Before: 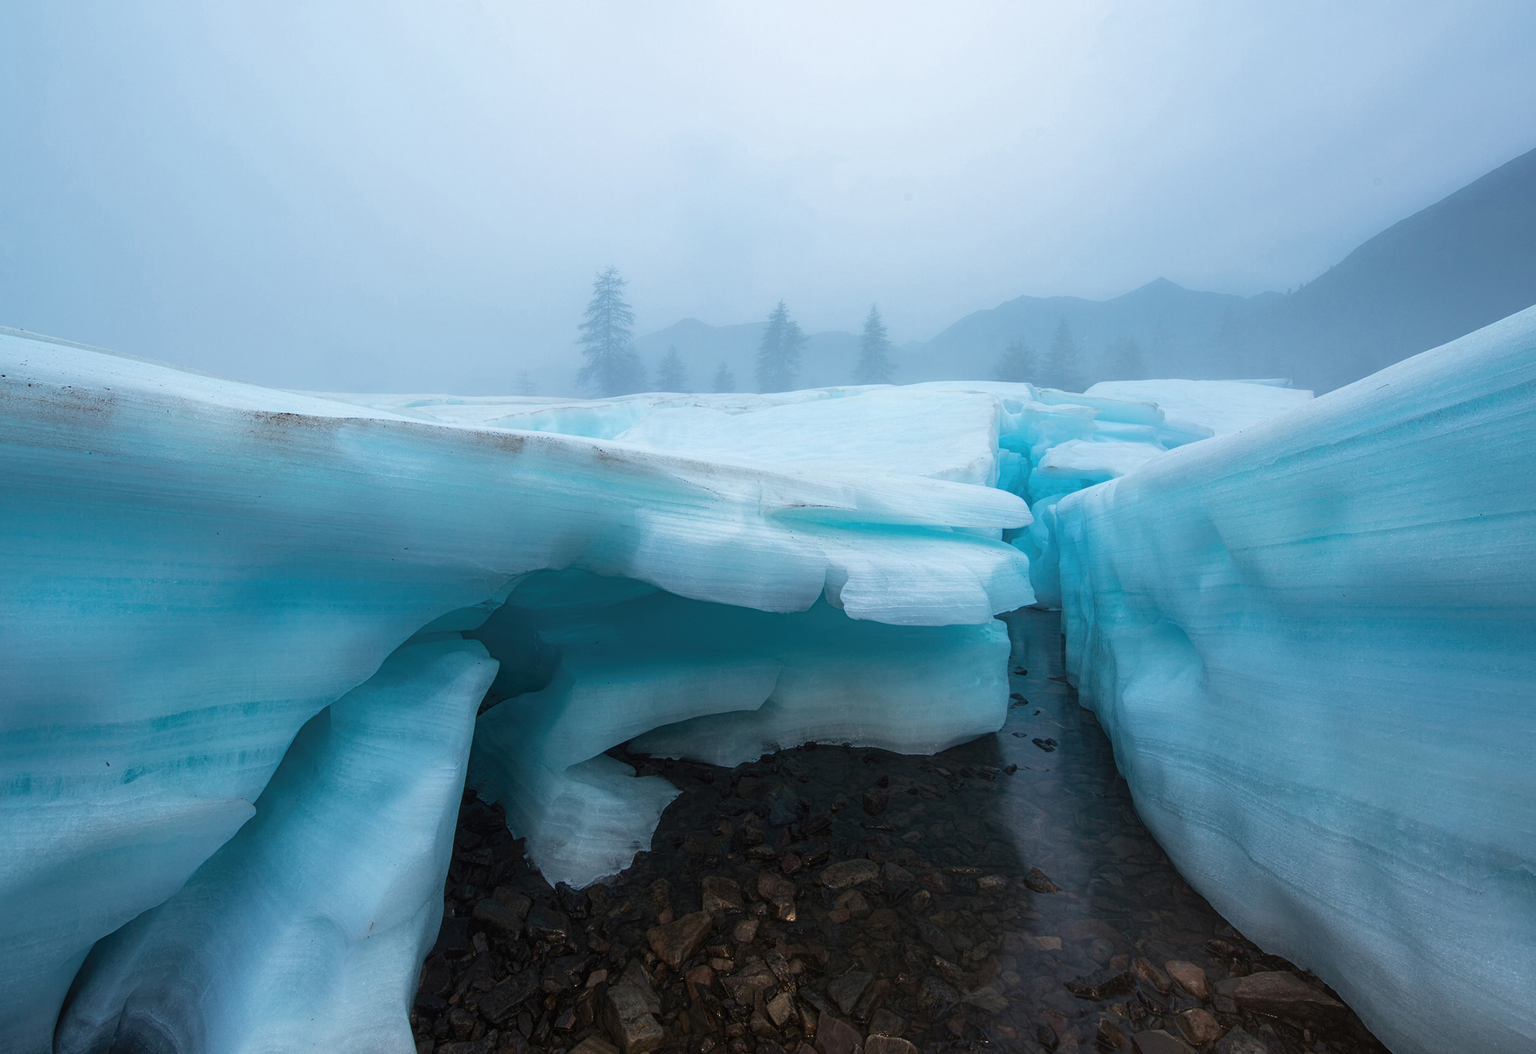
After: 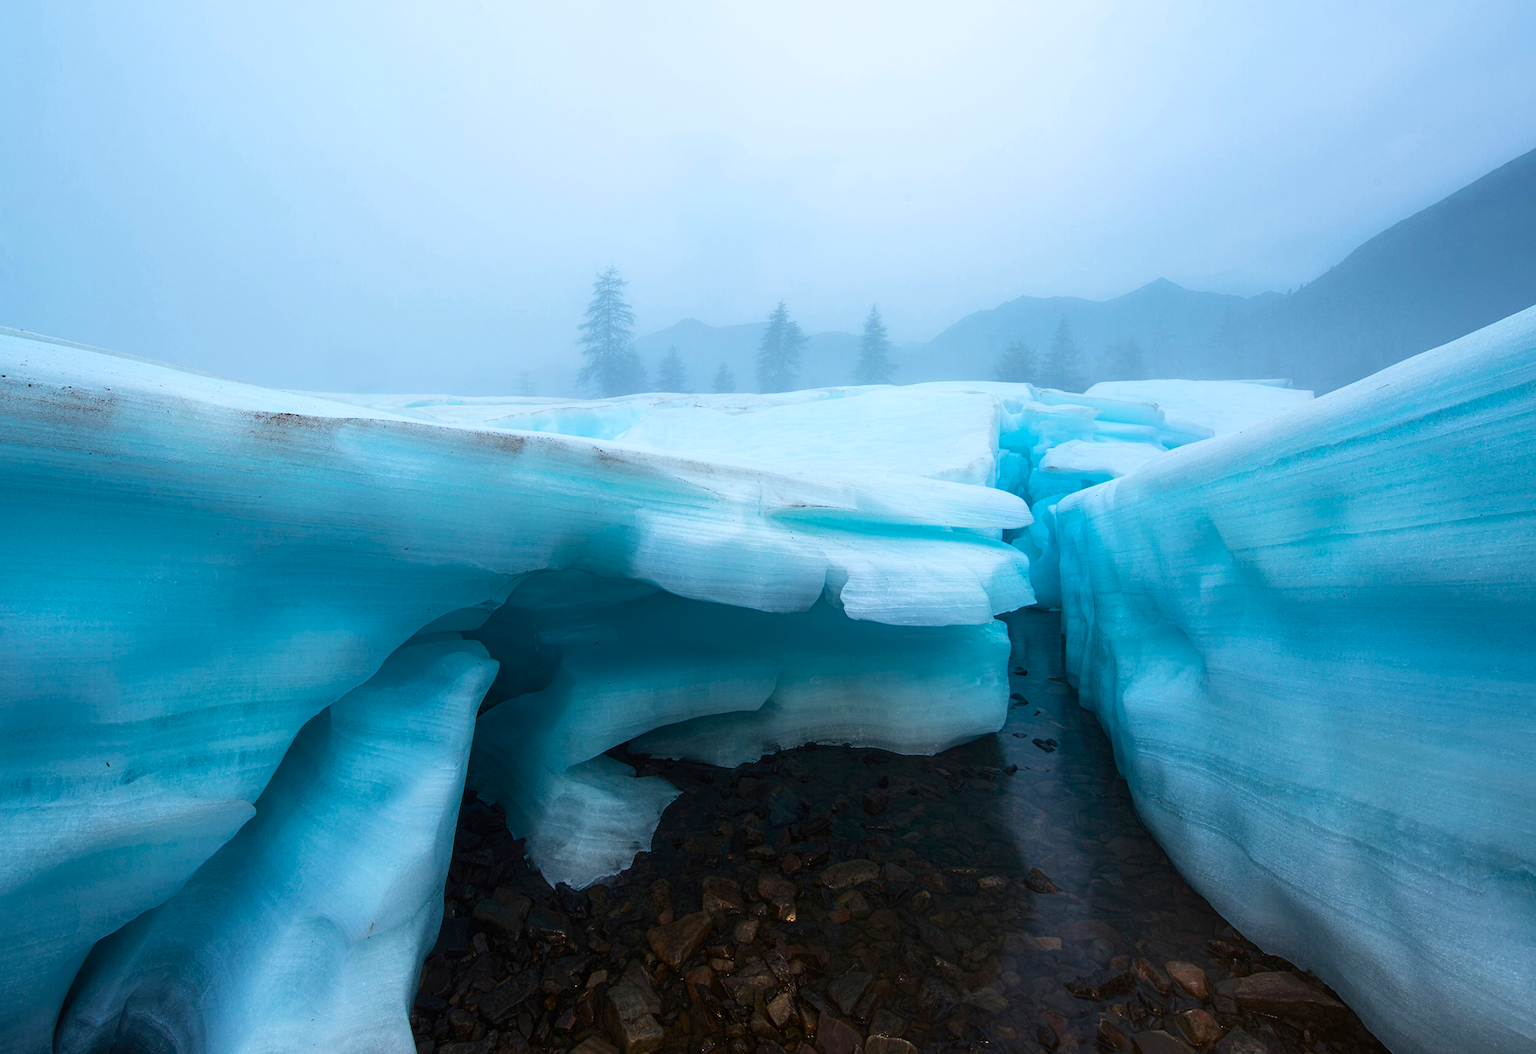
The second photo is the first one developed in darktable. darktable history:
contrast brightness saturation: contrast 0.18, saturation 0.3
